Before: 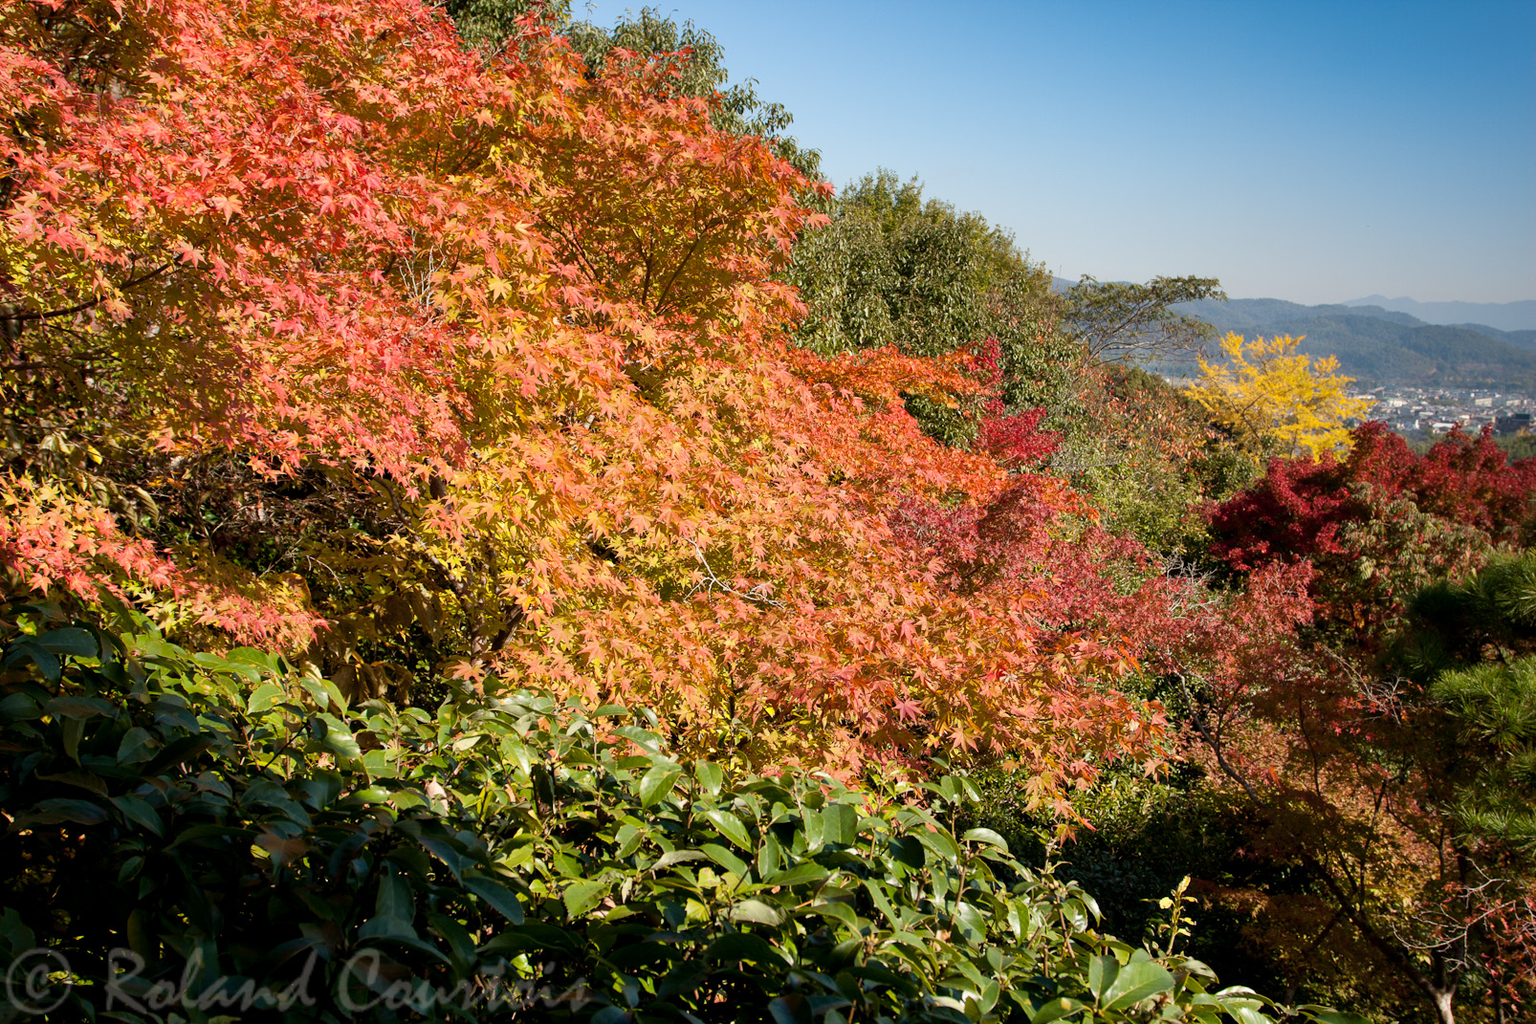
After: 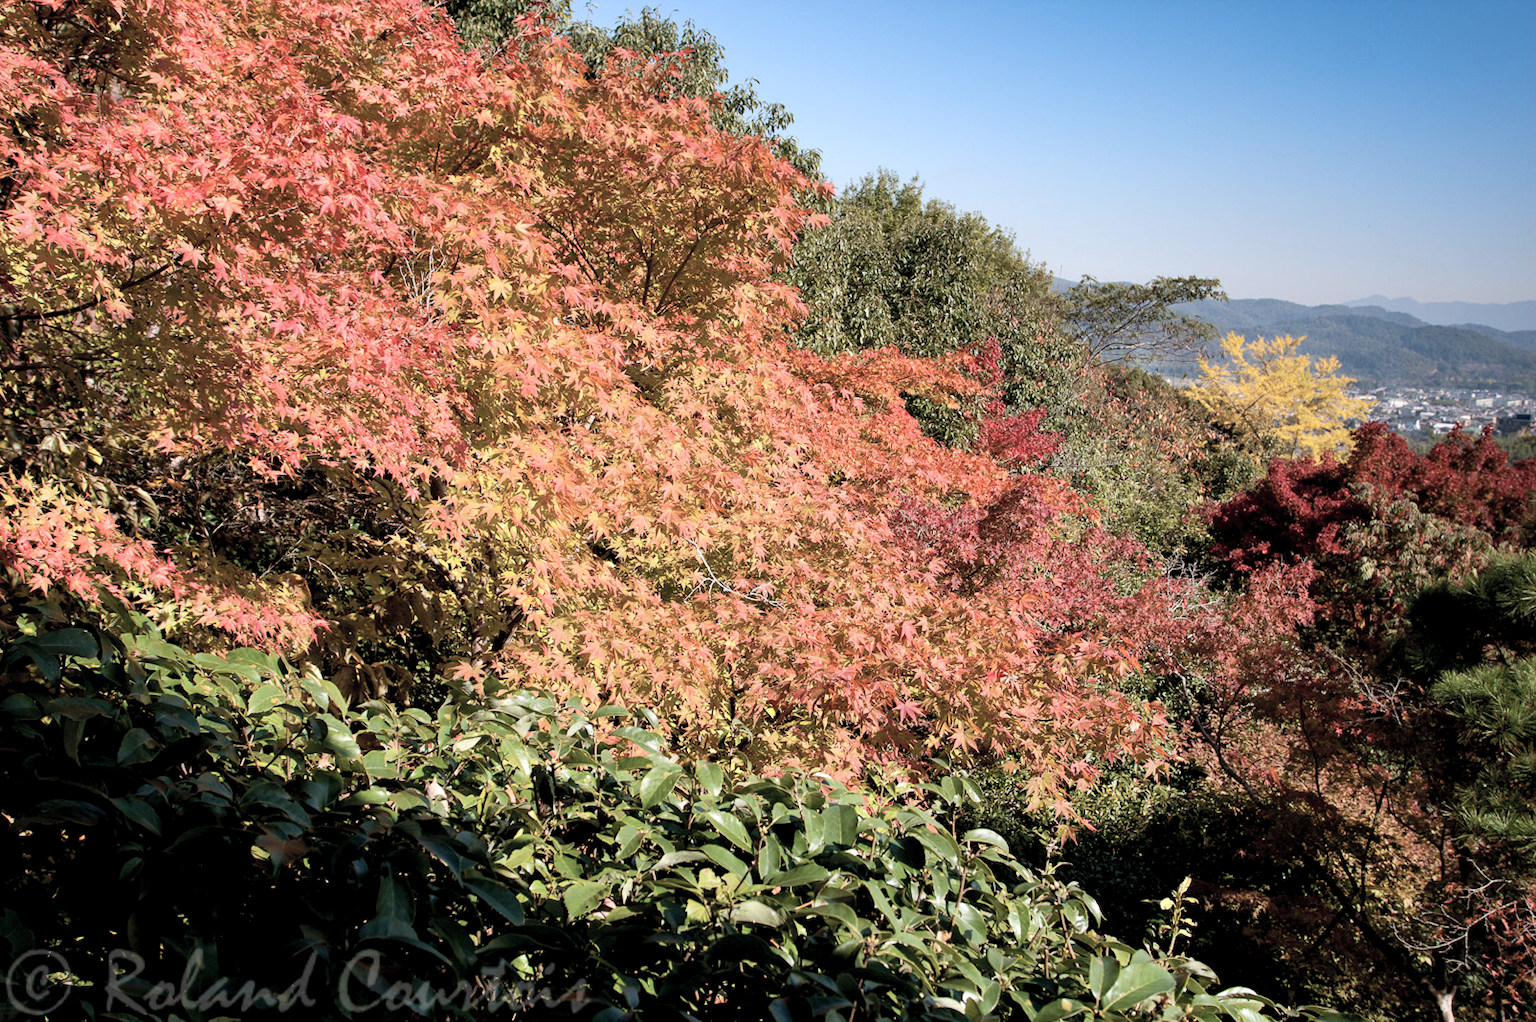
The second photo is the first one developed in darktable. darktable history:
contrast brightness saturation: brightness 0.13
tone equalizer: -8 EV -0.417 EV, -7 EV -0.389 EV, -6 EV -0.333 EV, -5 EV -0.222 EV, -3 EV 0.222 EV, -2 EV 0.333 EV, -1 EV 0.389 EV, +0 EV 0.417 EV, edges refinement/feathering 500, mask exposure compensation -1.57 EV, preserve details no
crop: top 0.05%, bottom 0.098%
haze removal: compatibility mode true, adaptive false
color balance rgb: perceptual saturation grading › global saturation 10%
exposure: black level correction 0.006, exposure -0.226 EV, compensate highlight preservation false
color balance: input saturation 100.43%, contrast fulcrum 14.22%, output saturation 70.41%
color calibration: illuminant as shot in camera, x 0.358, y 0.373, temperature 4628.91 K
